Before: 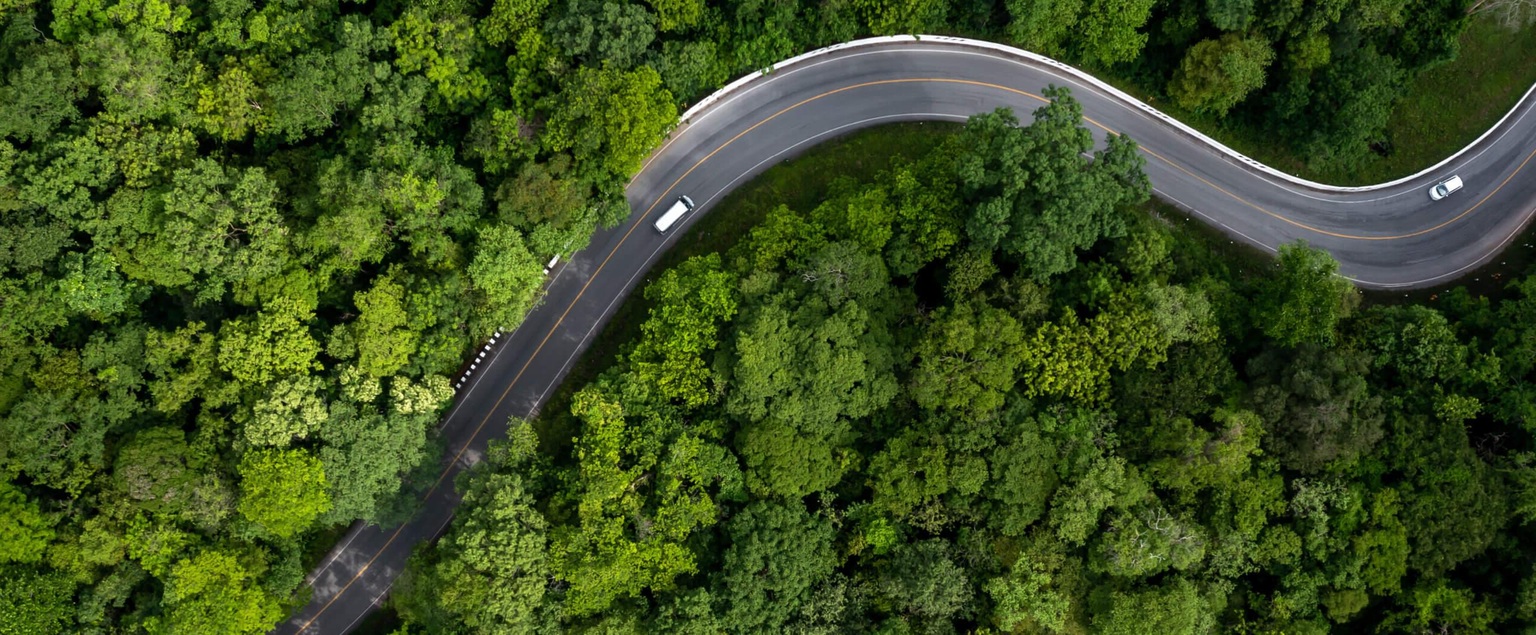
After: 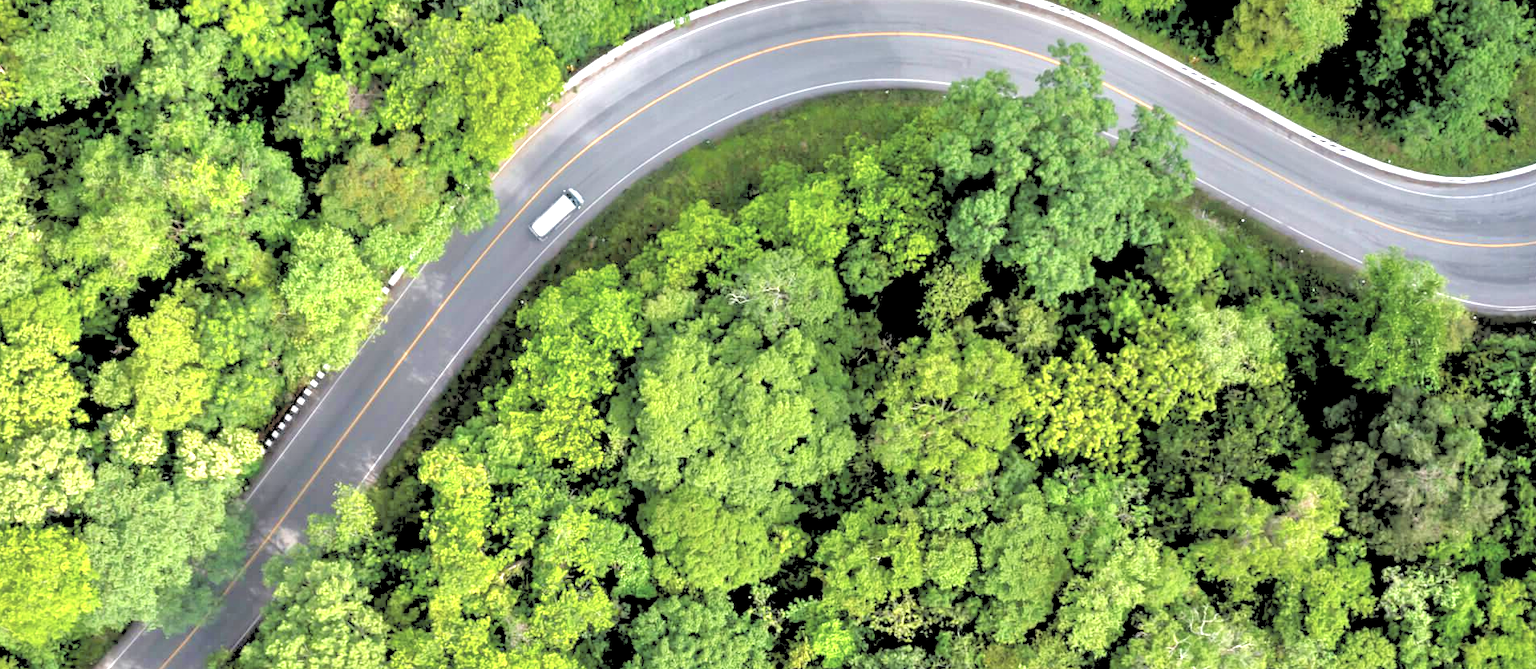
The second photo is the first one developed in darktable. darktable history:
crop: left 16.768%, top 8.653%, right 8.362%, bottom 12.485%
tone curve: curves: ch0 [(0, 0) (0.003, 0.144) (0.011, 0.149) (0.025, 0.159) (0.044, 0.183) (0.069, 0.207) (0.1, 0.236) (0.136, 0.269) (0.177, 0.303) (0.224, 0.339) (0.277, 0.38) (0.335, 0.428) (0.399, 0.478) (0.468, 0.539) (0.543, 0.604) (0.623, 0.679) (0.709, 0.755) (0.801, 0.836) (0.898, 0.918) (1, 1)], preserve colors none
exposure: exposure 1.061 EV, compensate highlight preservation false
tone equalizer: -7 EV 0.15 EV, -6 EV 0.6 EV, -5 EV 1.15 EV, -4 EV 1.33 EV, -3 EV 1.15 EV, -2 EV 0.6 EV, -1 EV 0.15 EV, mask exposure compensation -0.5 EV
rgb levels: levels [[0.029, 0.461, 0.922], [0, 0.5, 1], [0, 0.5, 1]]
